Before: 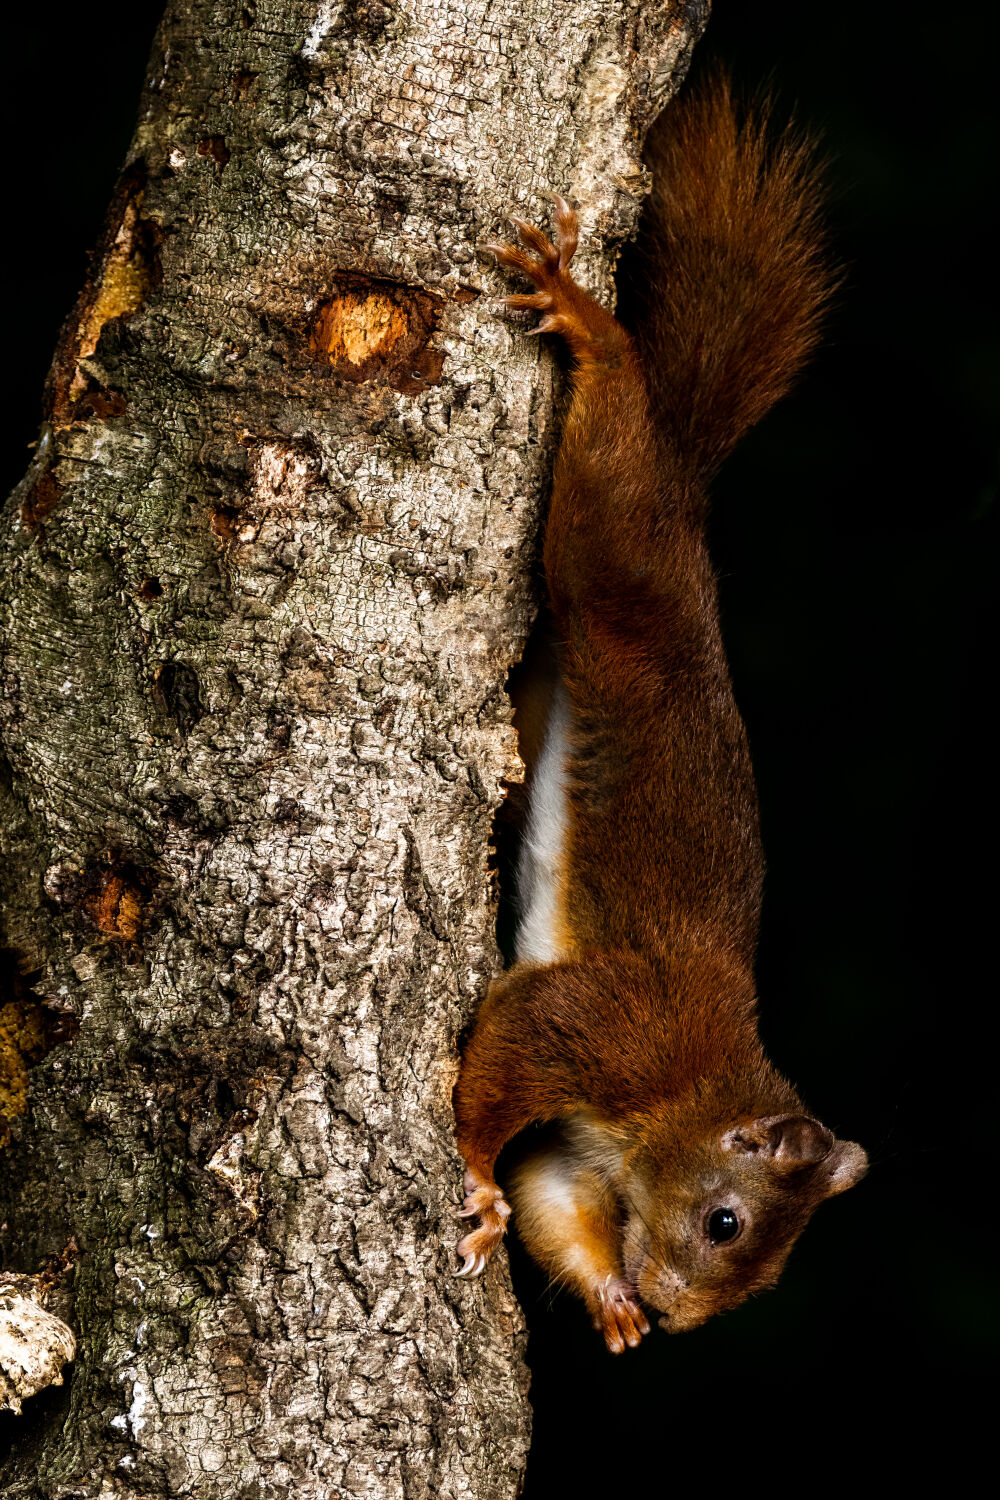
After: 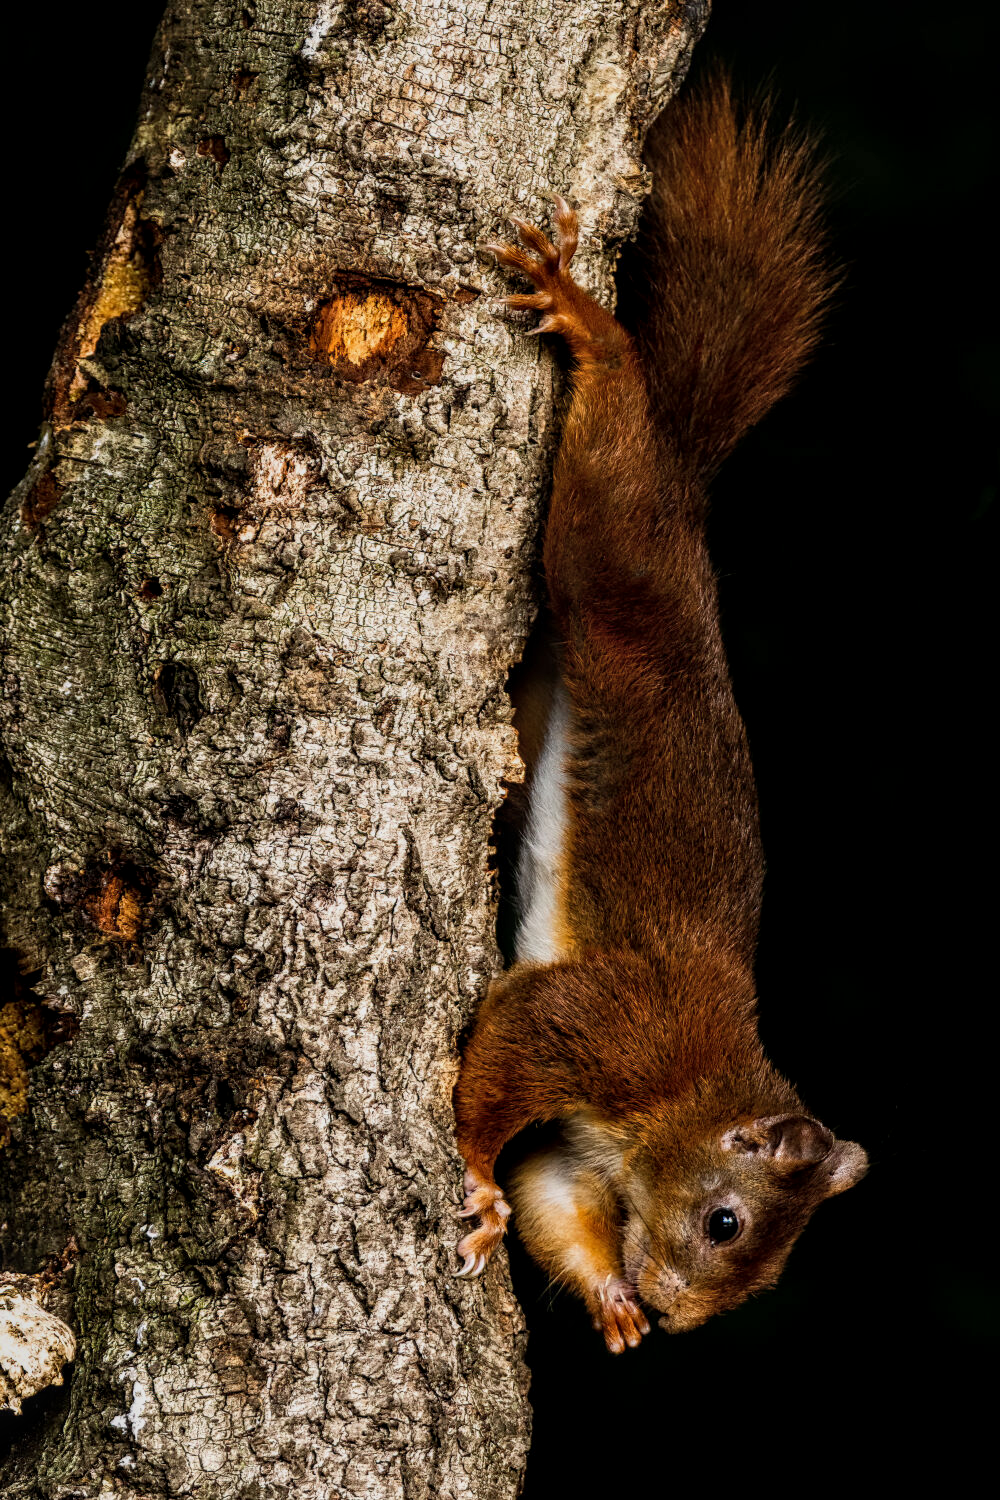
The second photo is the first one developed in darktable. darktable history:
tone equalizer: -8 EV -0.002 EV, -7 EV 0.005 EV, -6 EV -0.026 EV, -5 EV 0.018 EV, -4 EV -0.017 EV, -3 EV 0.039 EV, -2 EV -0.065 EV, -1 EV -0.29 EV, +0 EV -0.587 EV, edges refinement/feathering 500, mask exposure compensation -1.57 EV, preserve details no
local contrast: on, module defaults
